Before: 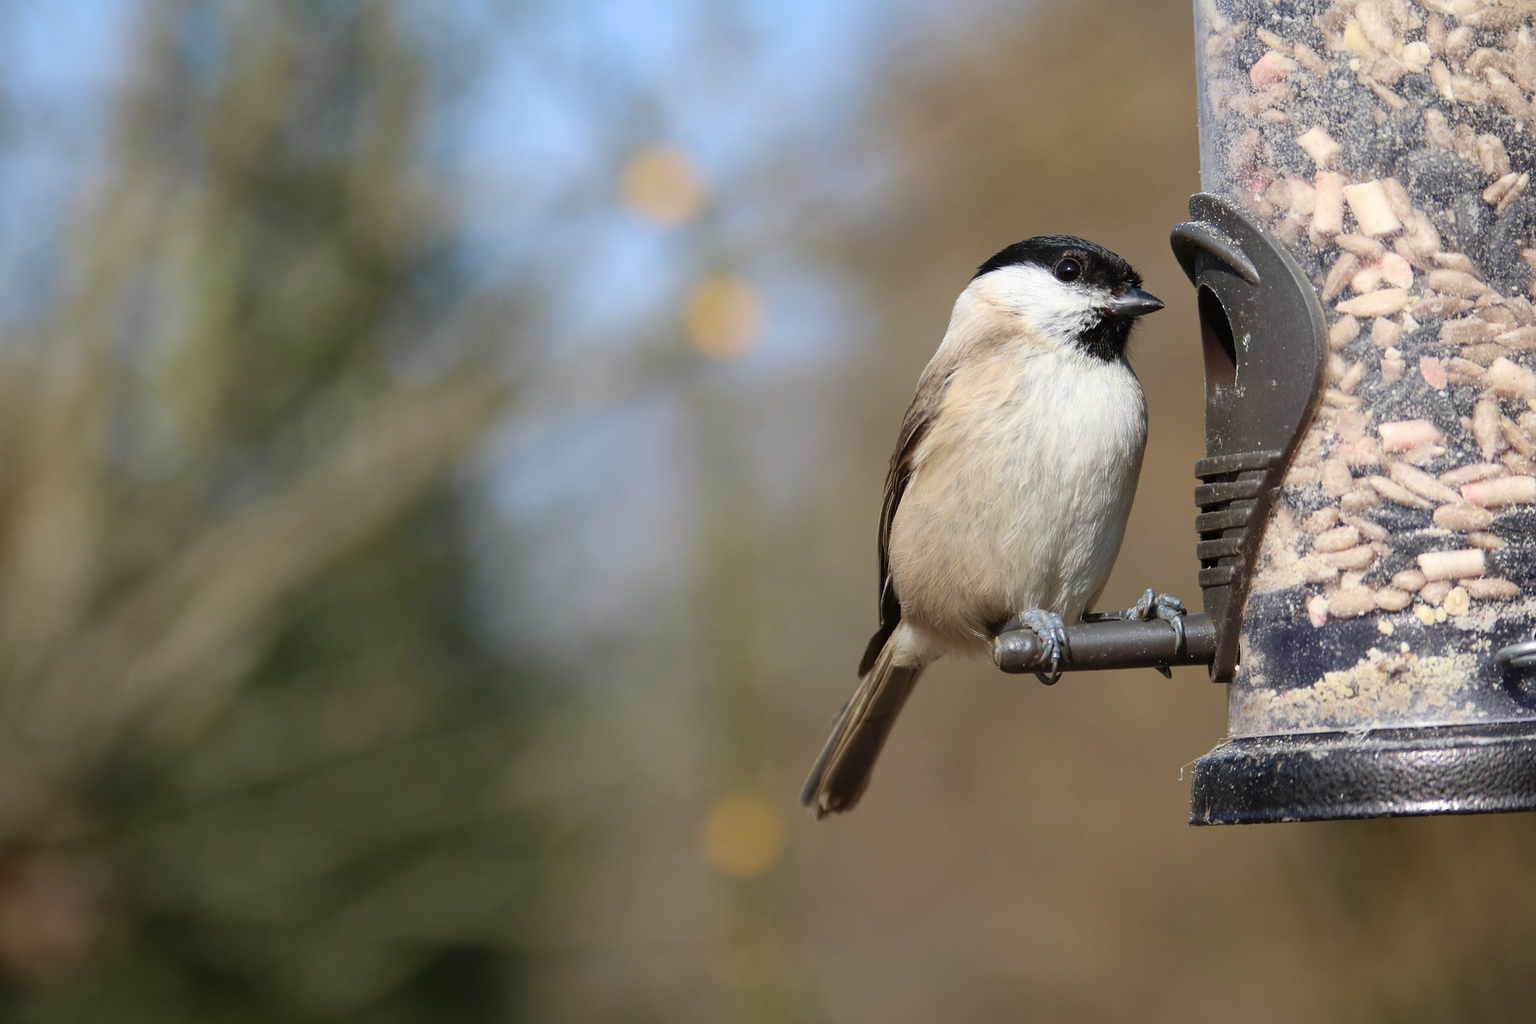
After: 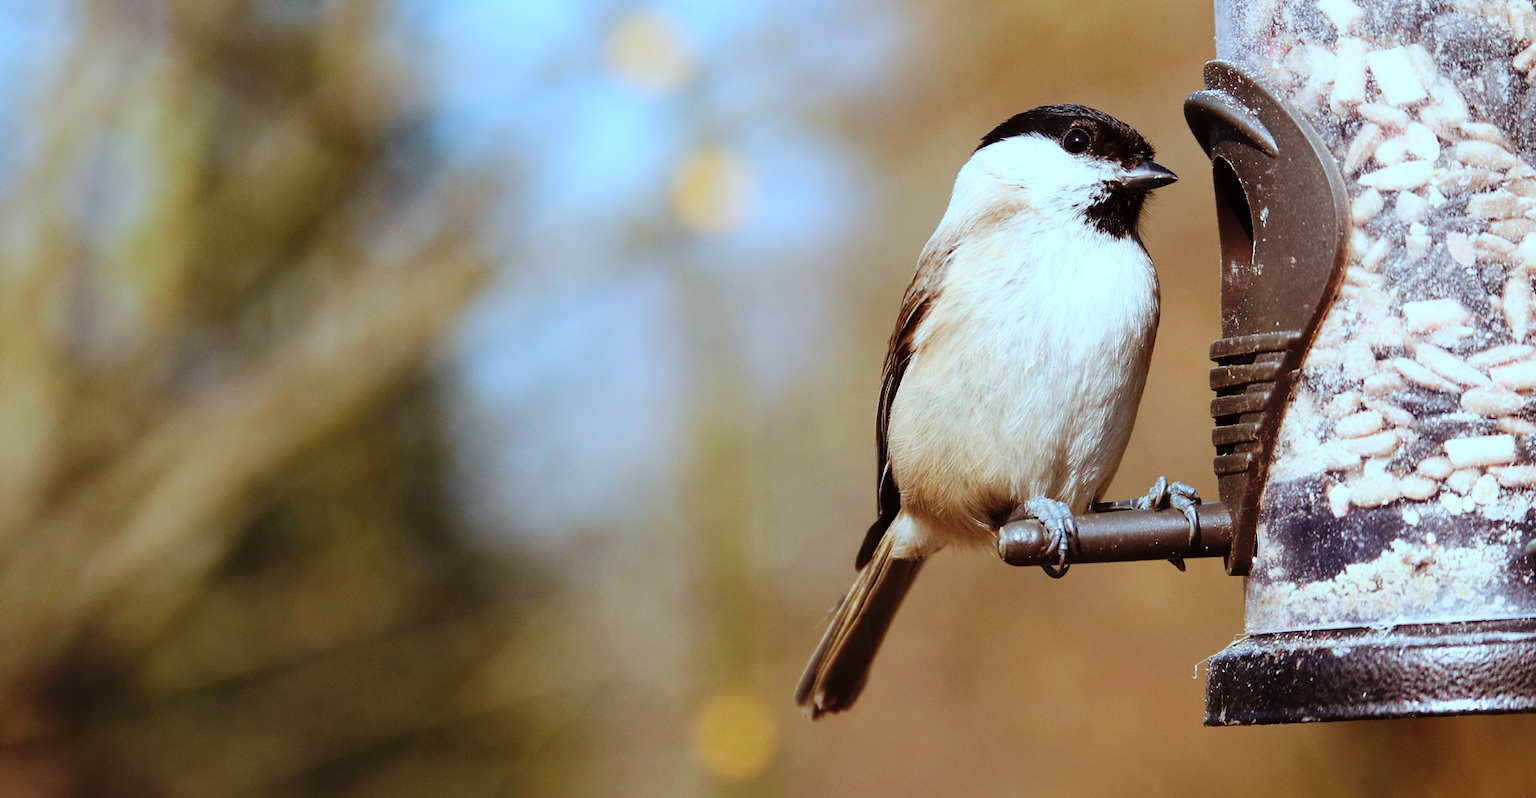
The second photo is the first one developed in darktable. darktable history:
color correction: highlights a* -10.69, highlights b* -19.19
crop and rotate: left 2.991%, top 13.302%, right 1.981%, bottom 12.636%
base curve: curves: ch0 [(0, 0) (0.036, 0.025) (0.121, 0.166) (0.206, 0.329) (0.605, 0.79) (1, 1)], preserve colors none
rgb levels: mode RGB, independent channels, levels [[0, 0.5, 1], [0, 0.521, 1], [0, 0.536, 1]]
exposure: exposure 0.081 EV, compensate highlight preservation false
